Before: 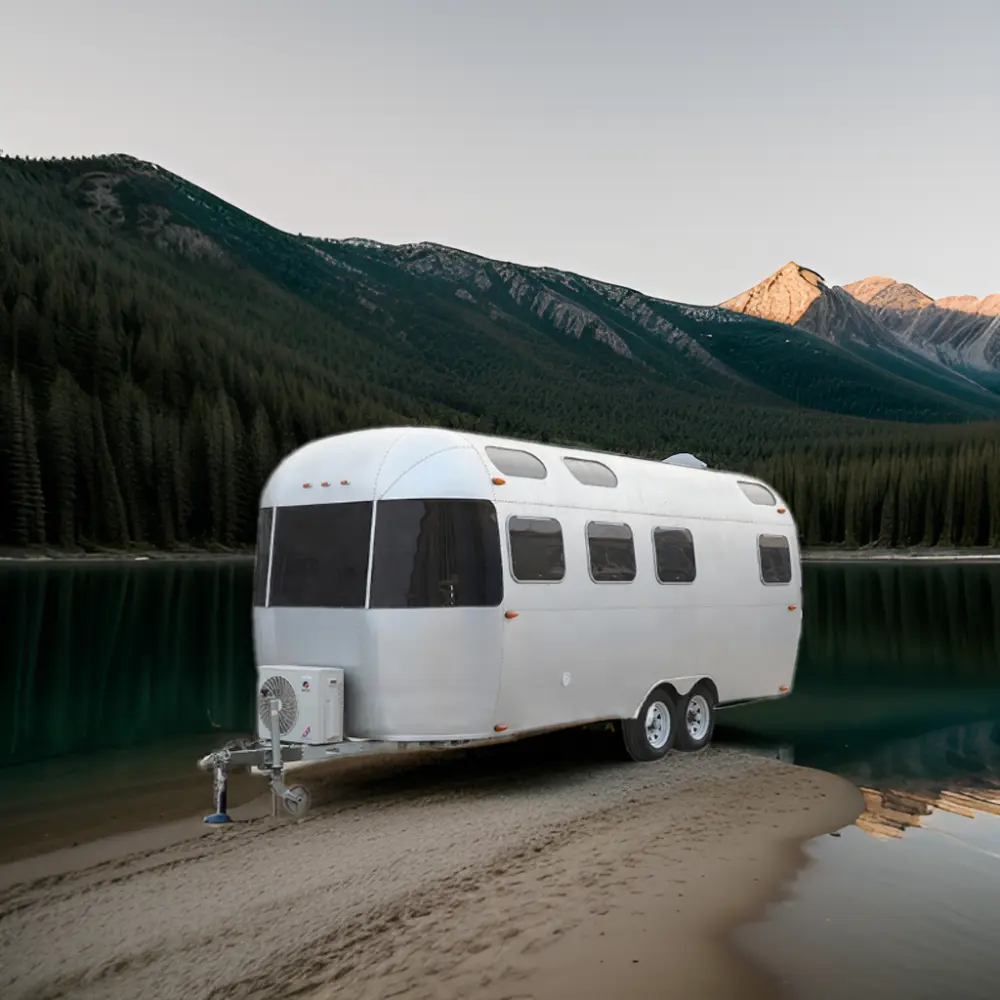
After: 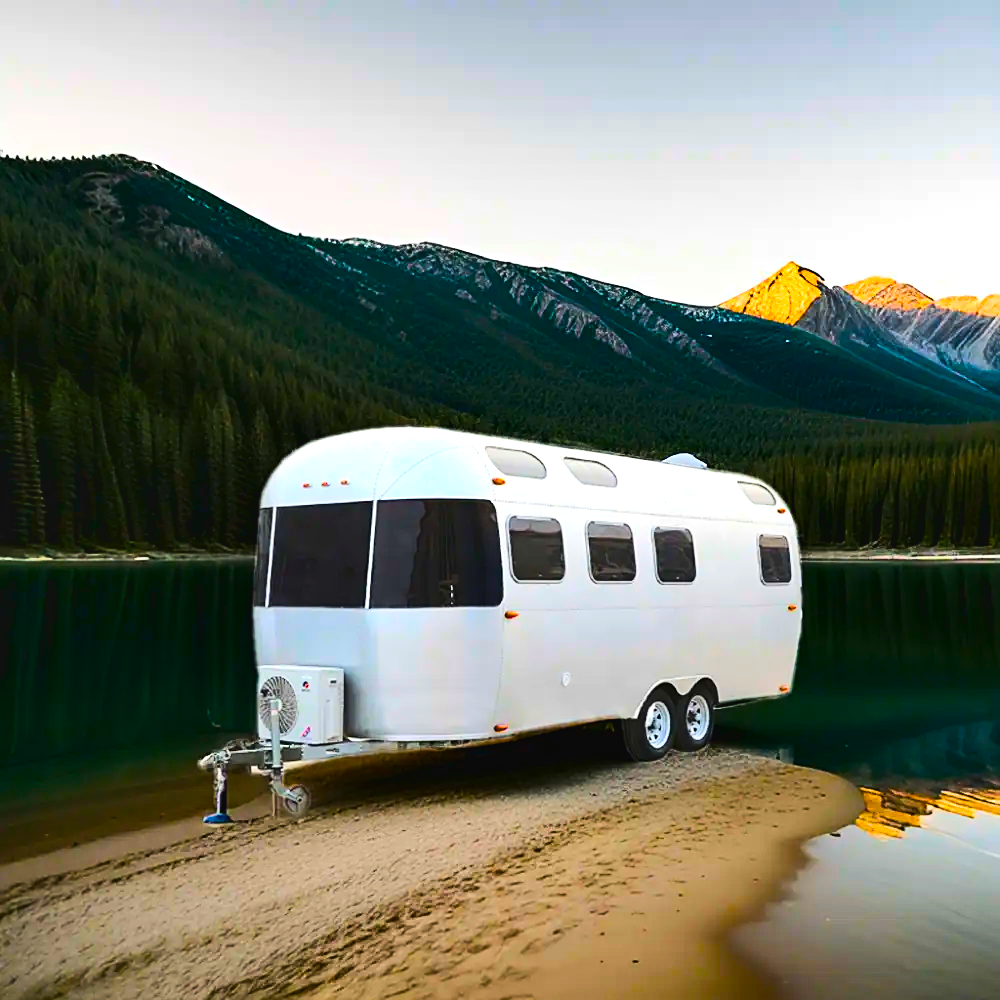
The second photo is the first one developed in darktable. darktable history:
tone curve: curves: ch0 [(0, 0.026) (0.146, 0.158) (0.272, 0.34) (0.453, 0.627) (0.687, 0.829) (1, 1)], color space Lab, linked channels, preserve colors none
sharpen: on, module defaults
shadows and highlights: radius 100.41, shadows 50.55, highlights -64.36, highlights color adjustment 49.82%, soften with gaussian
exposure: exposure -0.151 EV, compensate highlight preservation false
color balance rgb: linear chroma grading › shadows -40%, linear chroma grading › highlights 40%, linear chroma grading › global chroma 45%, linear chroma grading › mid-tones -30%, perceptual saturation grading › global saturation 55%, perceptual saturation grading › highlights -50%, perceptual saturation grading › mid-tones 40%, perceptual saturation grading › shadows 30%, perceptual brilliance grading › global brilliance 20%, perceptual brilliance grading › shadows -40%, global vibrance 35%
